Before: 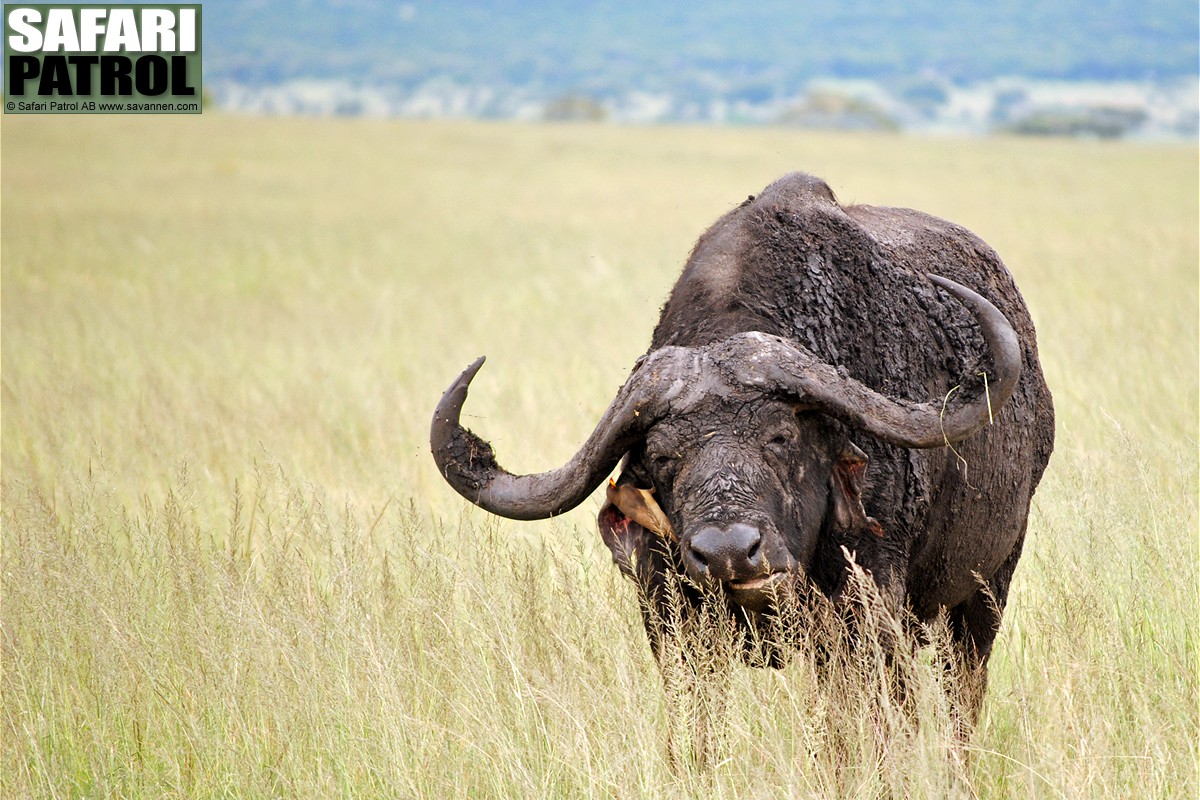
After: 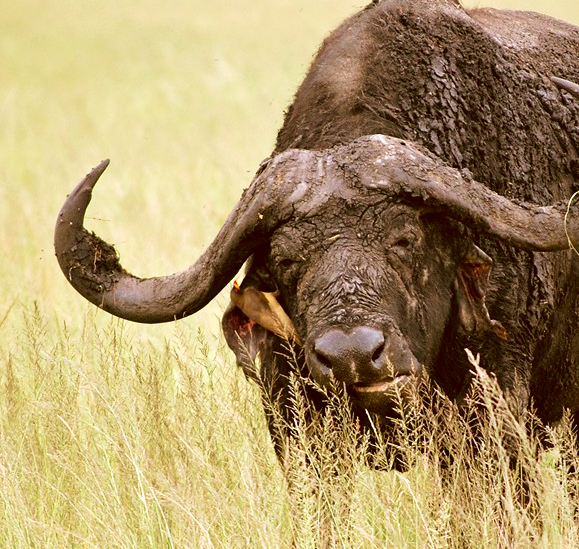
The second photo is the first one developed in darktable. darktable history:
color correction: highlights a* -0.482, highlights b* 0.161, shadows a* 4.66, shadows b* 20.72
velvia: strength 39.63%
crop: left 31.379%, top 24.658%, right 20.326%, bottom 6.628%
